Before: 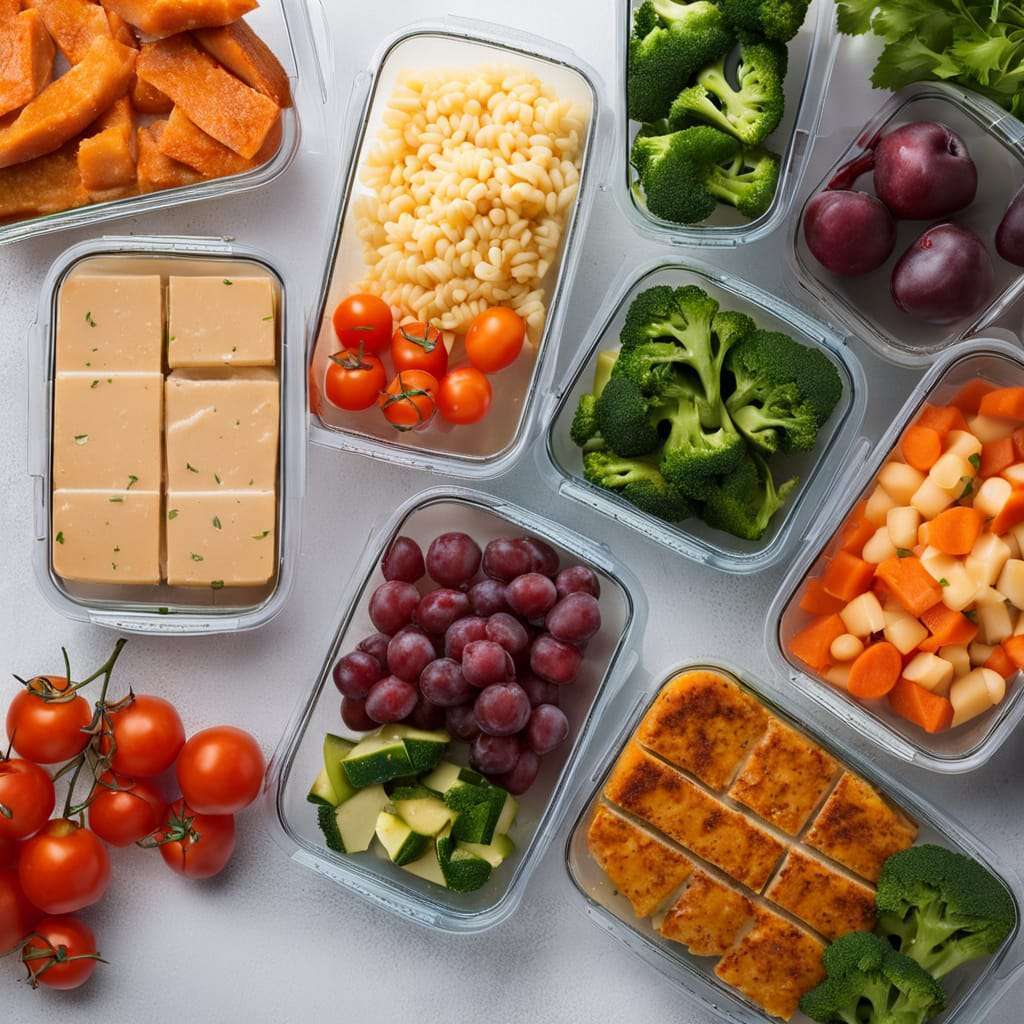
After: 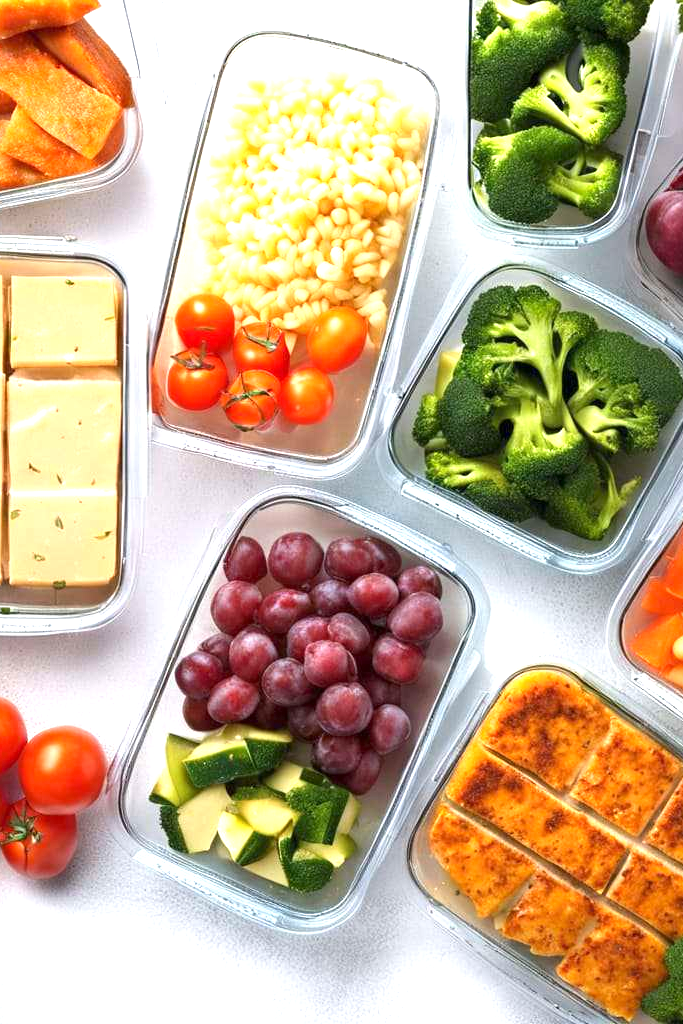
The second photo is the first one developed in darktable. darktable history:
exposure: exposure 1.223 EV, compensate highlight preservation false
crop and rotate: left 15.446%, right 17.836%
